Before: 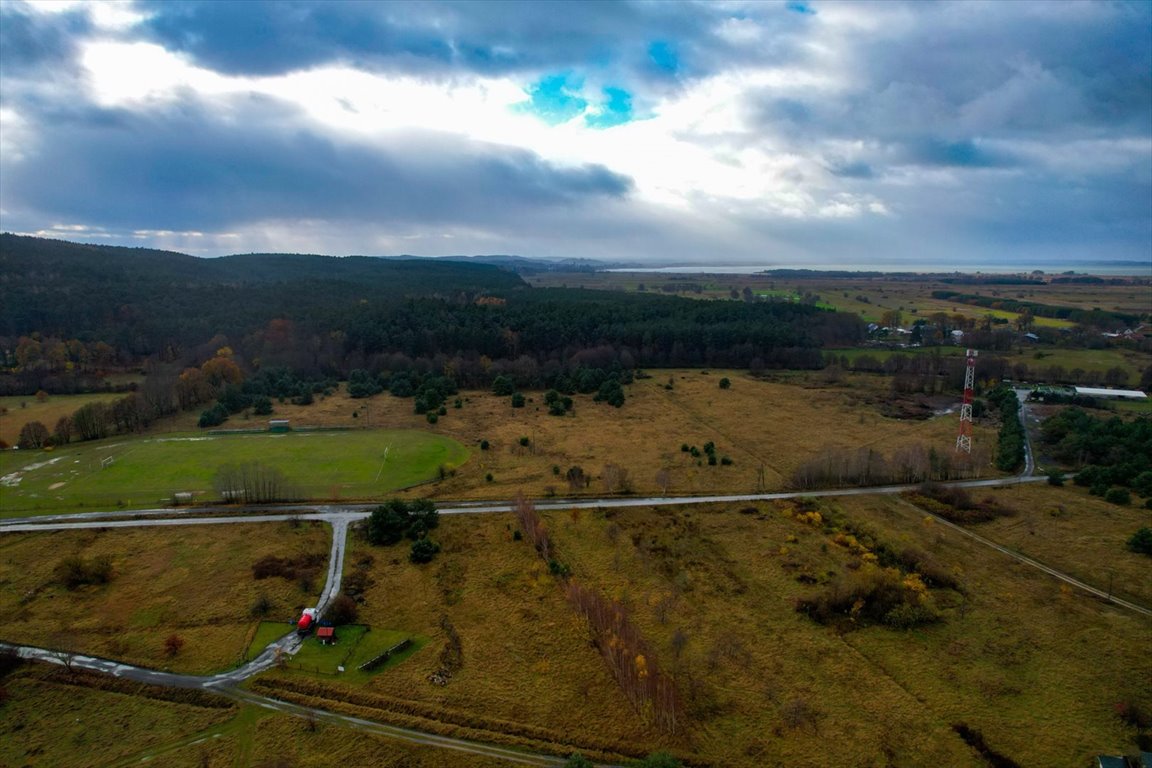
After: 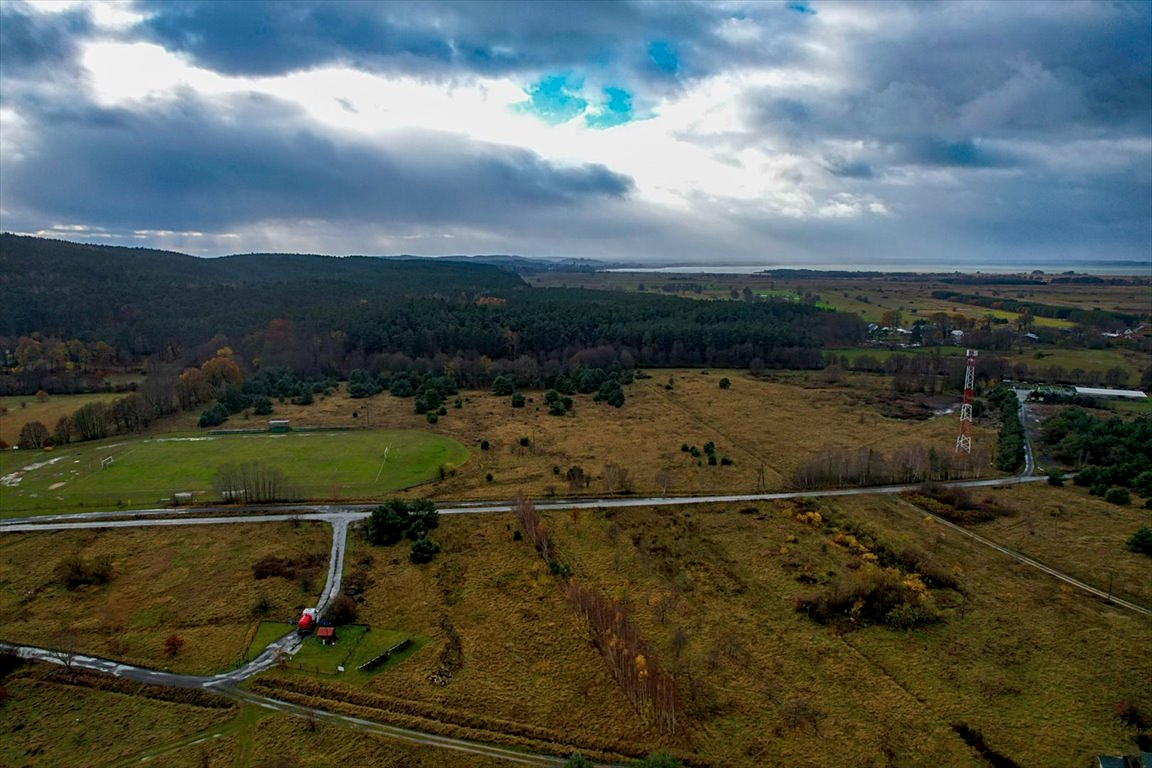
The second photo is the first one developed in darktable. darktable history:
sharpen: on, module defaults
tone equalizer: -8 EV 0.286 EV, -7 EV 0.415 EV, -6 EV 0.401 EV, -5 EV 0.284 EV, -3 EV -0.249 EV, -2 EV -0.411 EV, -1 EV -0.399 EV, +0 EV -0.268 EV
local contrast: on, module defaults
